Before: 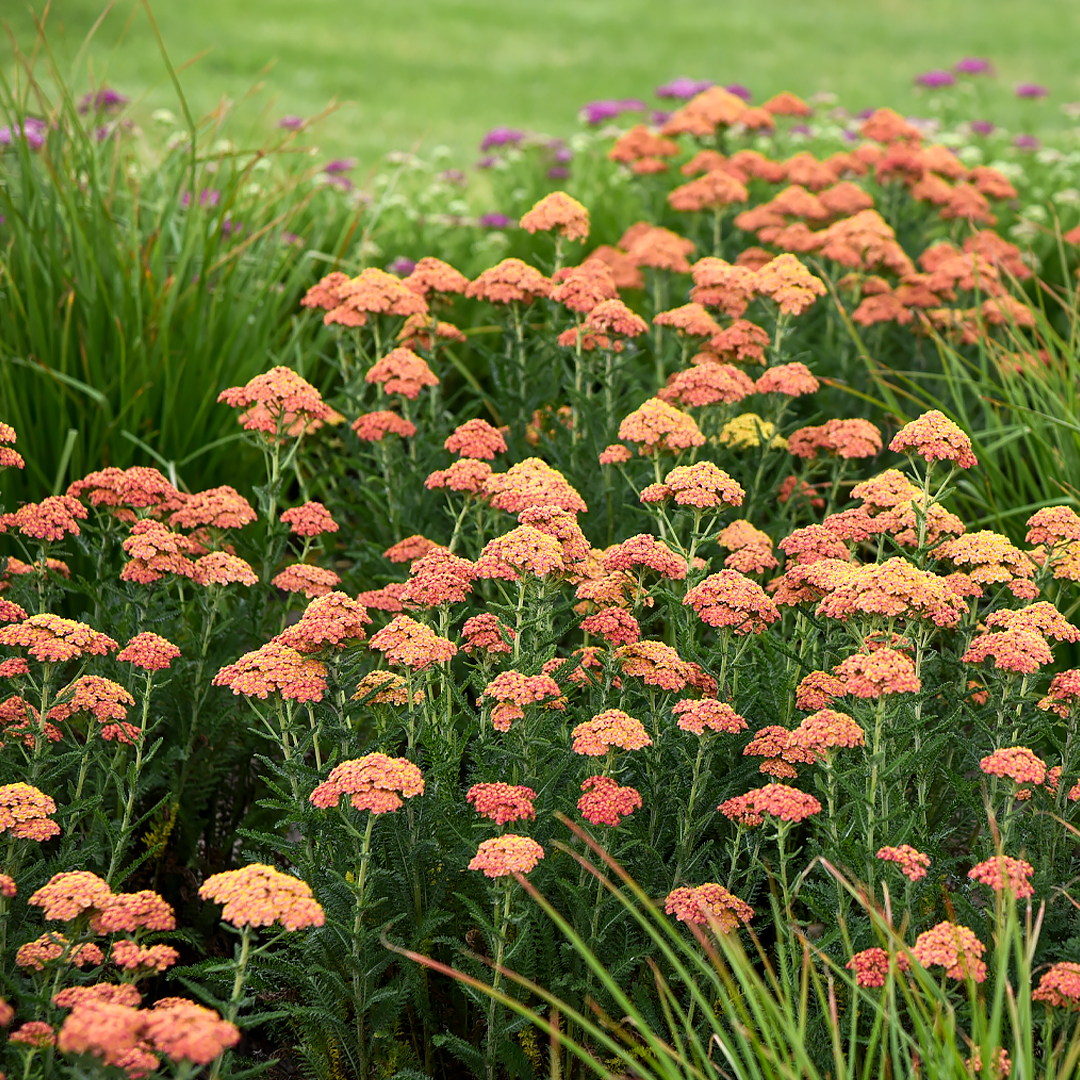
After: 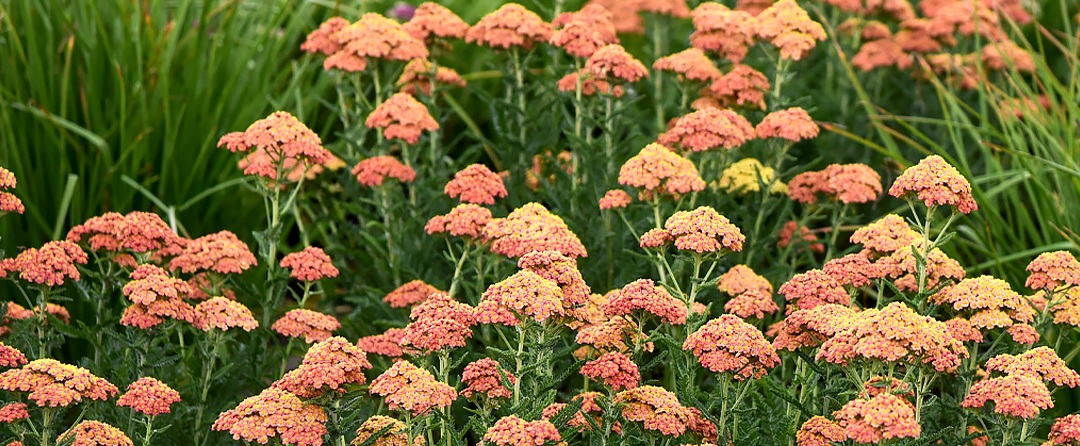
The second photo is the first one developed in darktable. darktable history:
crop and rotate: top 23.676%, bottom 34.955%
local contrast: mode bilateral grid, contrast 20, coarseness 51, detail 132%, midtone range 0.2
